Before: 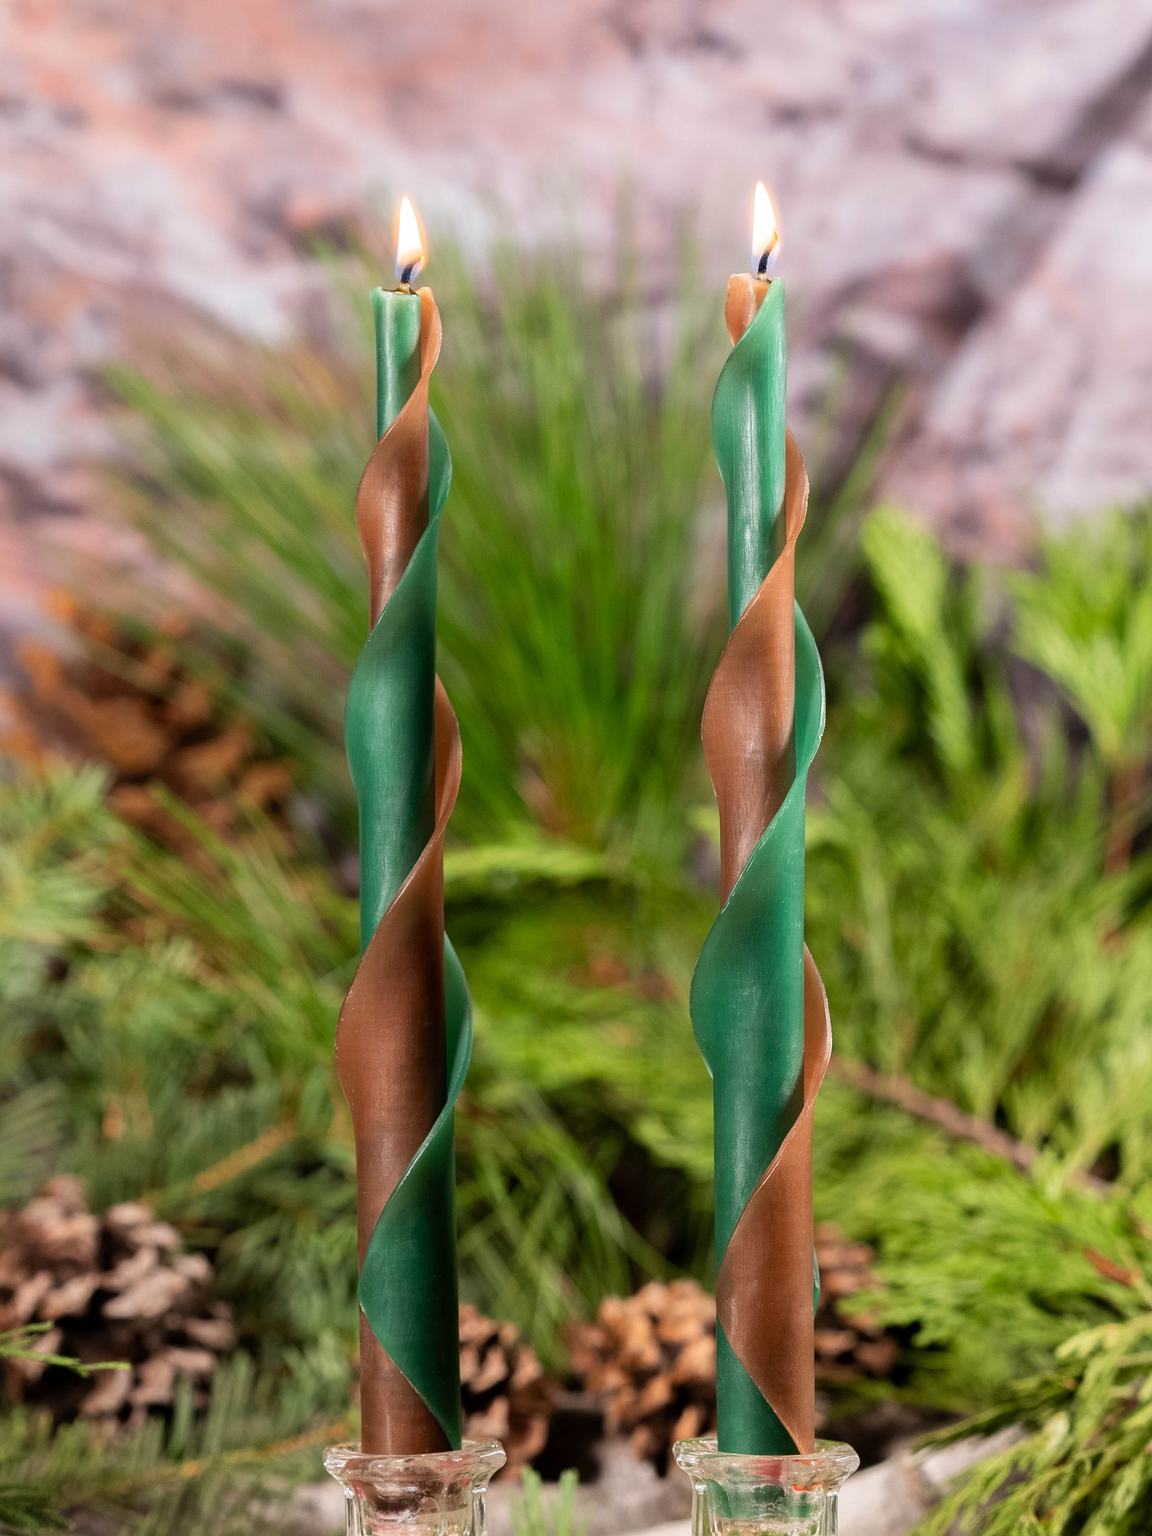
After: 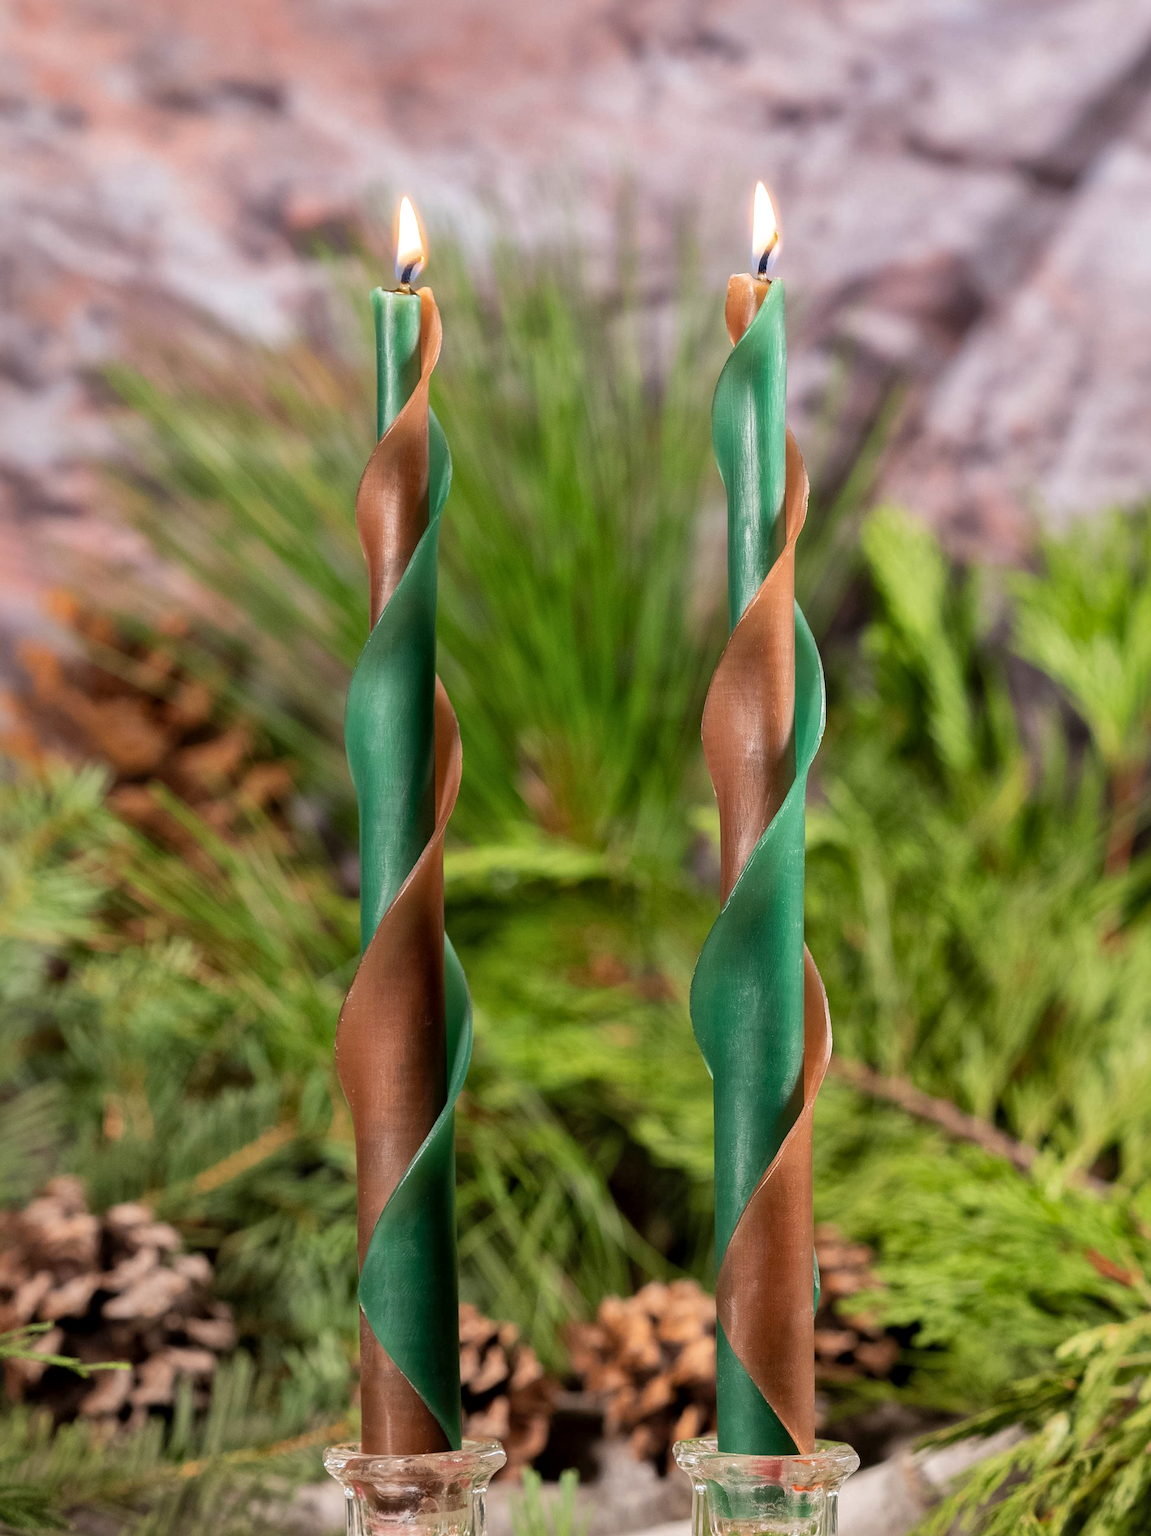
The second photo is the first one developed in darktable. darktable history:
local contrast: mode bilateral grid, contrast 20, coarseness 49, detail 120%, midtone range 0.2
shadows and highlights: on, module defaults
